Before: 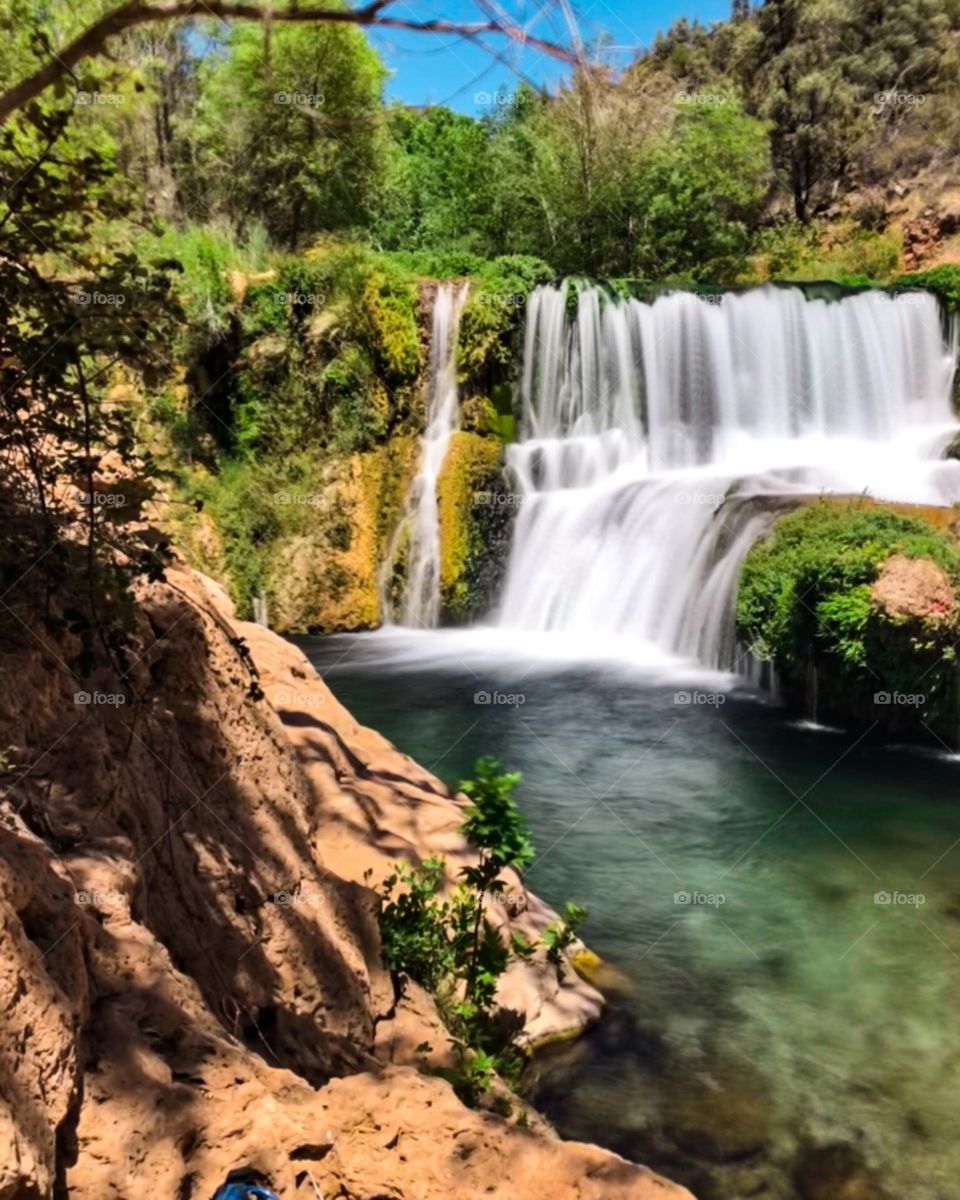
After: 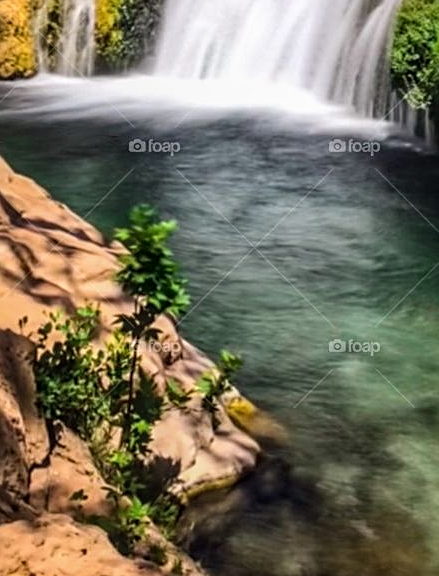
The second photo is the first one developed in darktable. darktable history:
local contrast: highlights 4%, shadows 7%, detail 133%
crop: left 35.965%, top 46.059%, right 18.221%, bottom 5.892%
sharpen: on, module defaults
